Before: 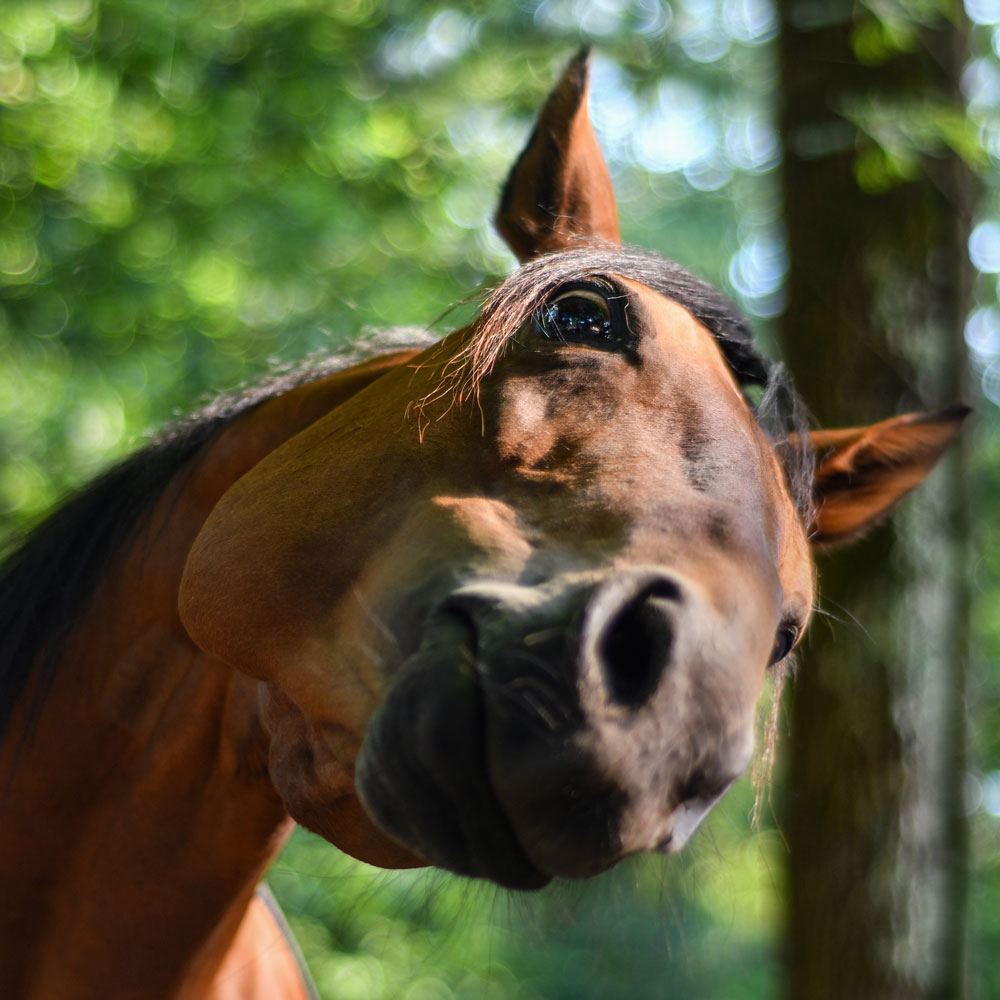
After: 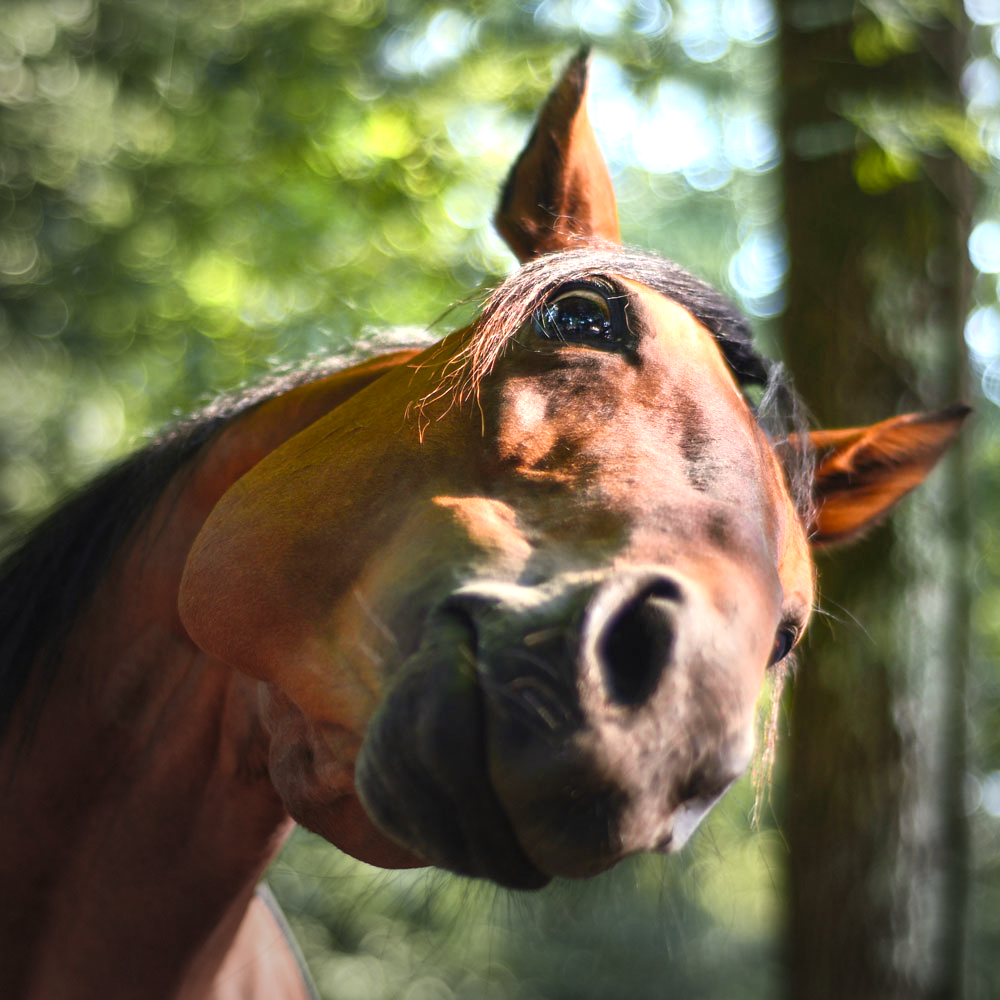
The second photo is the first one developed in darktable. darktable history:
tone curve: curves: ch0 [(0, 0.024) (0.119, 0.146) (0.474, 0.464) (0.718, 0.721) (0.817, 0.839) (1, 0.998)]; ch1 [(0, 0) (0.377, 0.416) (0.439, 0.451) (0.477, 0.477) (0.501, 0.504) (0.538, 0.544) (0.58, 0.602) (0.664, 0.676) (0.783, 0.804) (1, 1)]; ch2 [(0, 0) (0.38, 0.405) (0.463, 0.456) (0.498, 0.497) (0.524, 0.535) (0.578, 0.576) (0.648, 0.665) (1, 1)], color space Lab, independent channels, preserve colors none
vignetting: fall-off start 73.57%, center (0.22, -0.235)
exposure: exposure 0.669 EV, compensate highlight preservation false
